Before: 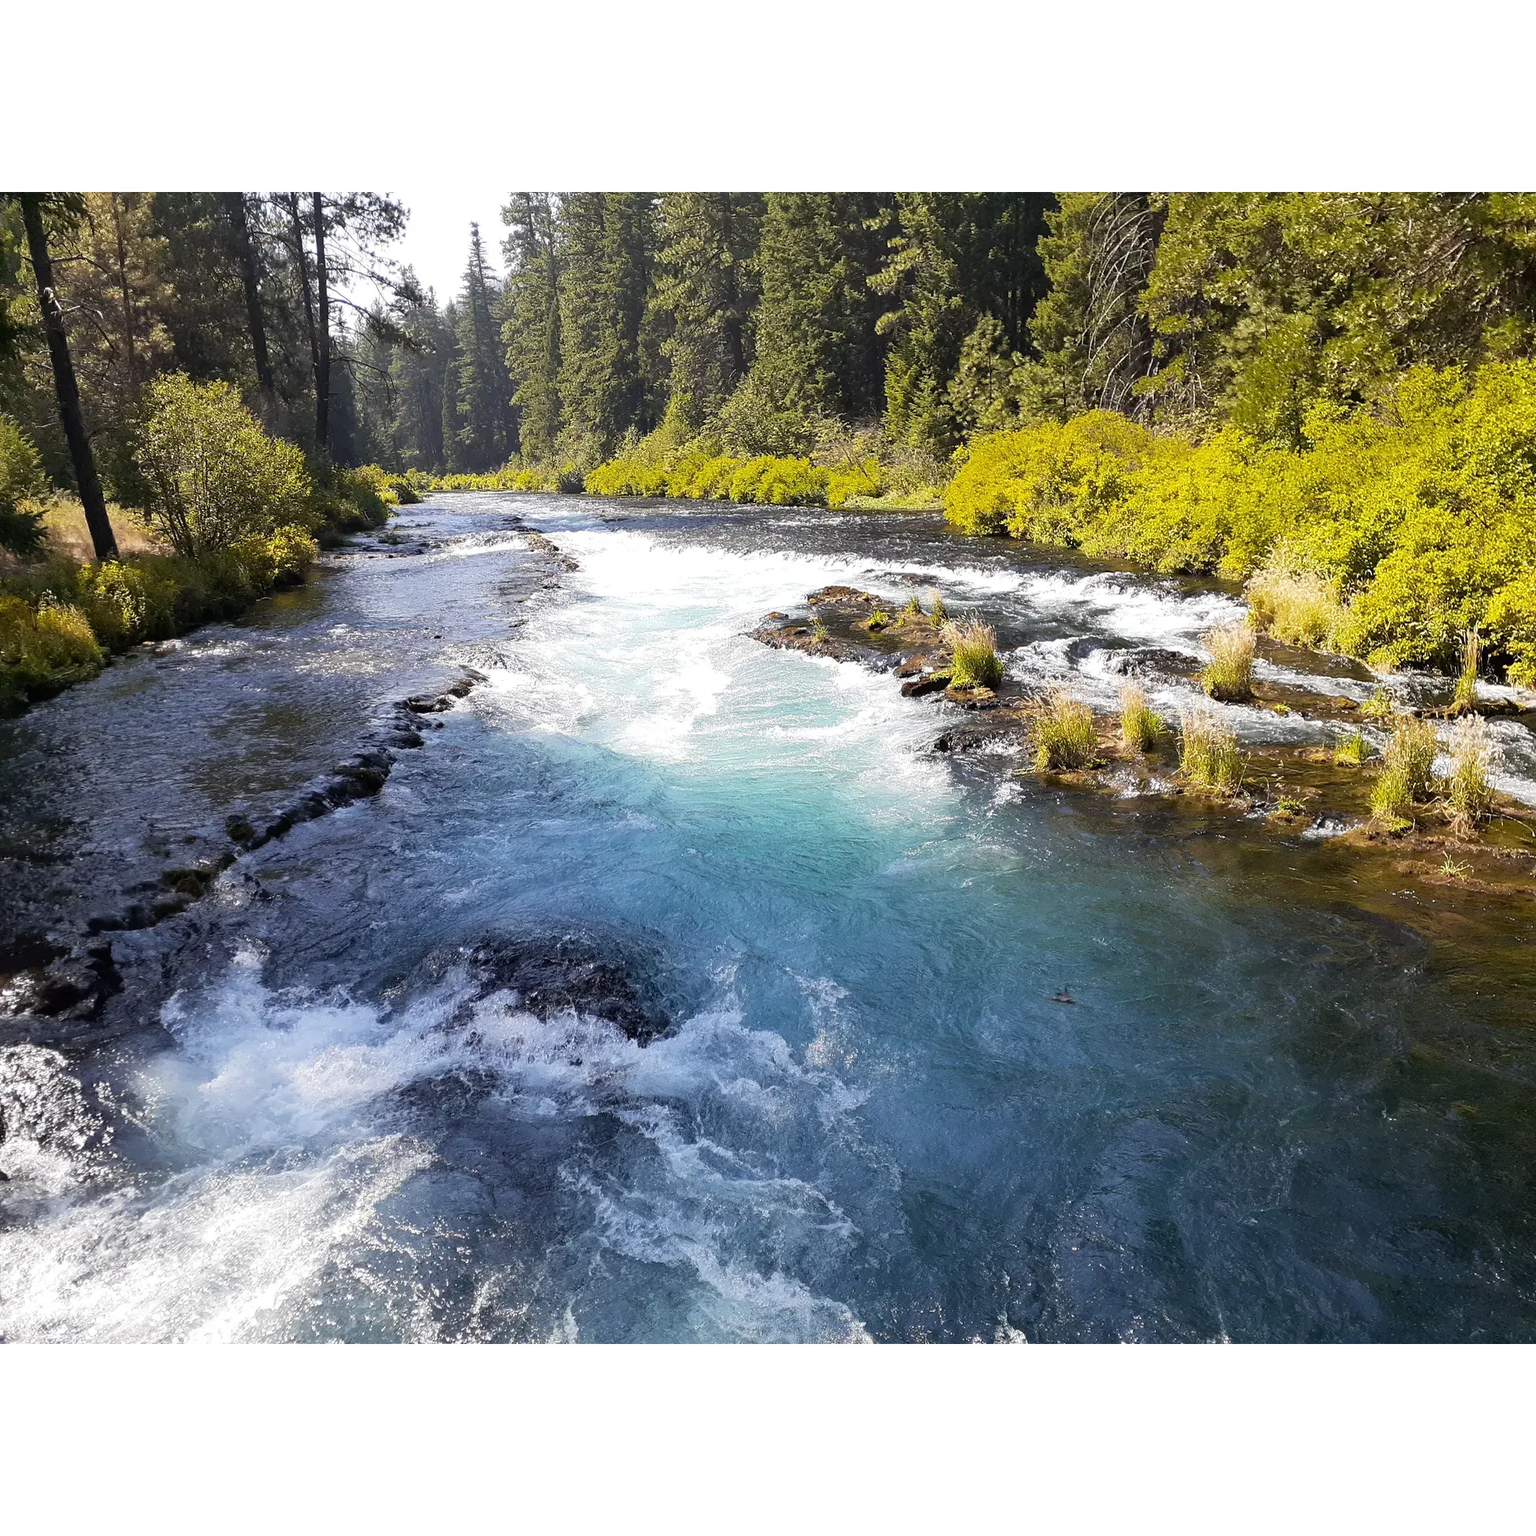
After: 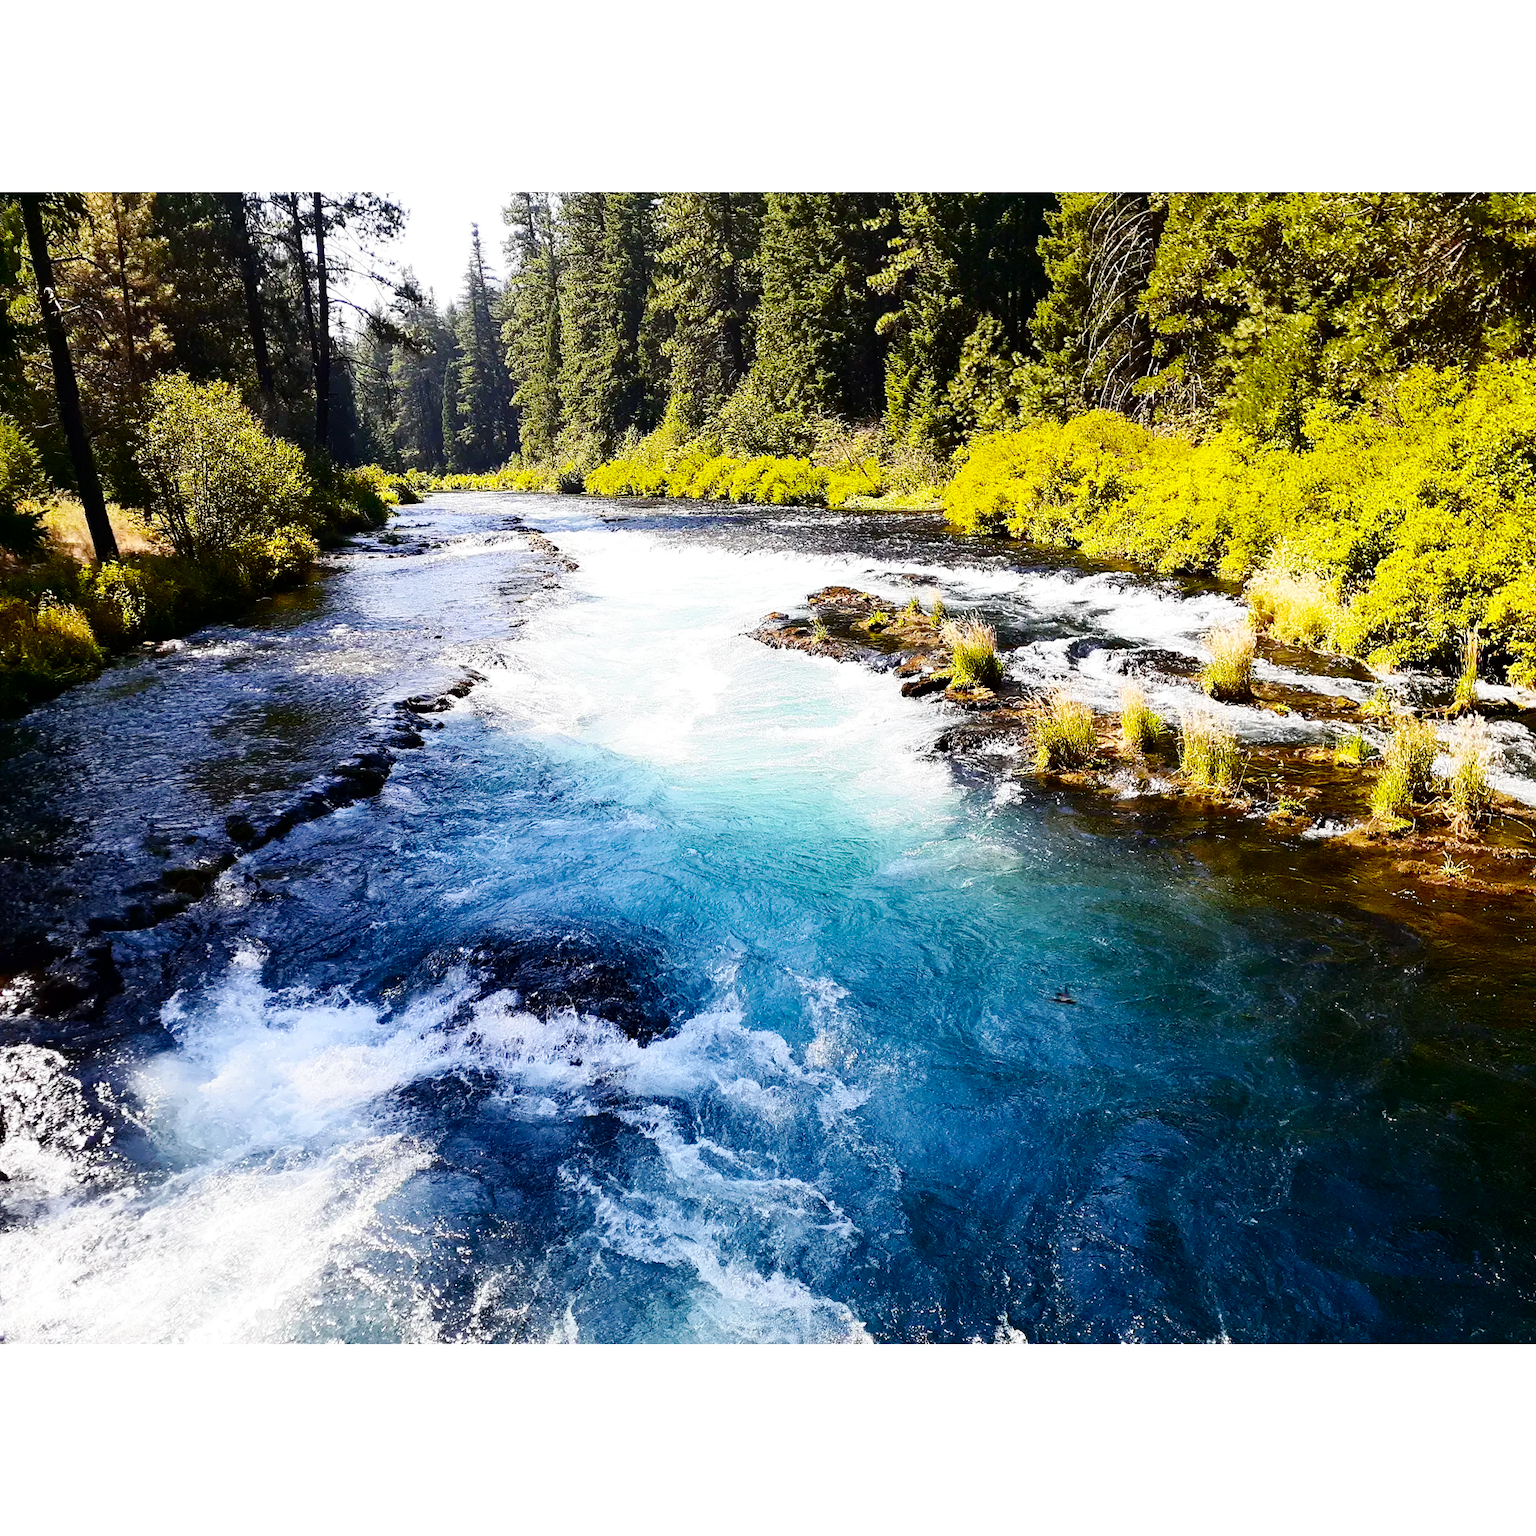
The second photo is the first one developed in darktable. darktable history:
contrast brightness saturation: contrast 0.19, brightness -0.11, saturation 0.21
base curve: curves: ch0 [(0, 0) (0.036, 0.025) (0.121, 0.166) (0.206, 0.329) (0.605, 0.79) (1, 1)], preserve colors none
